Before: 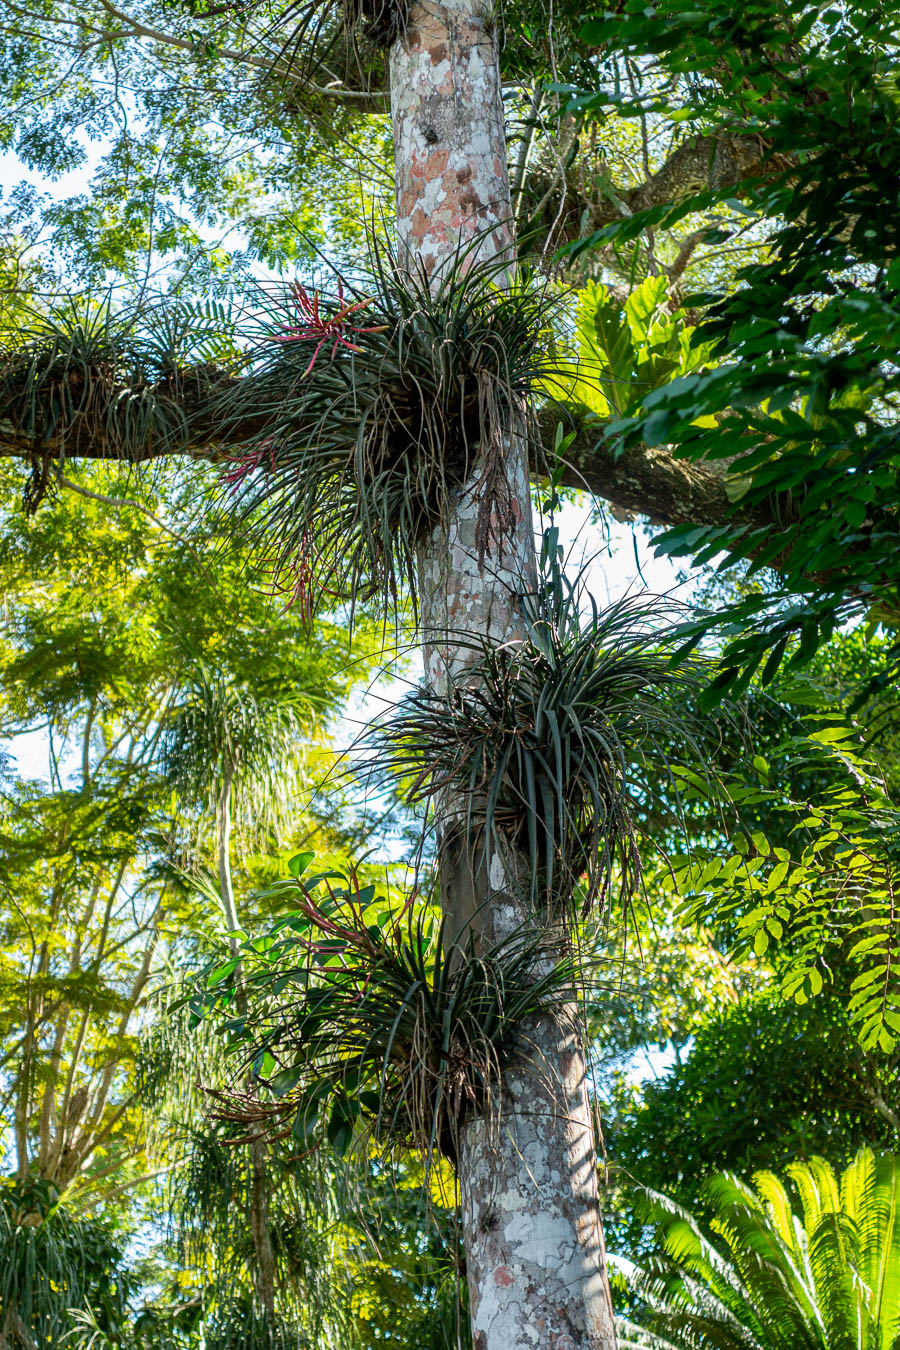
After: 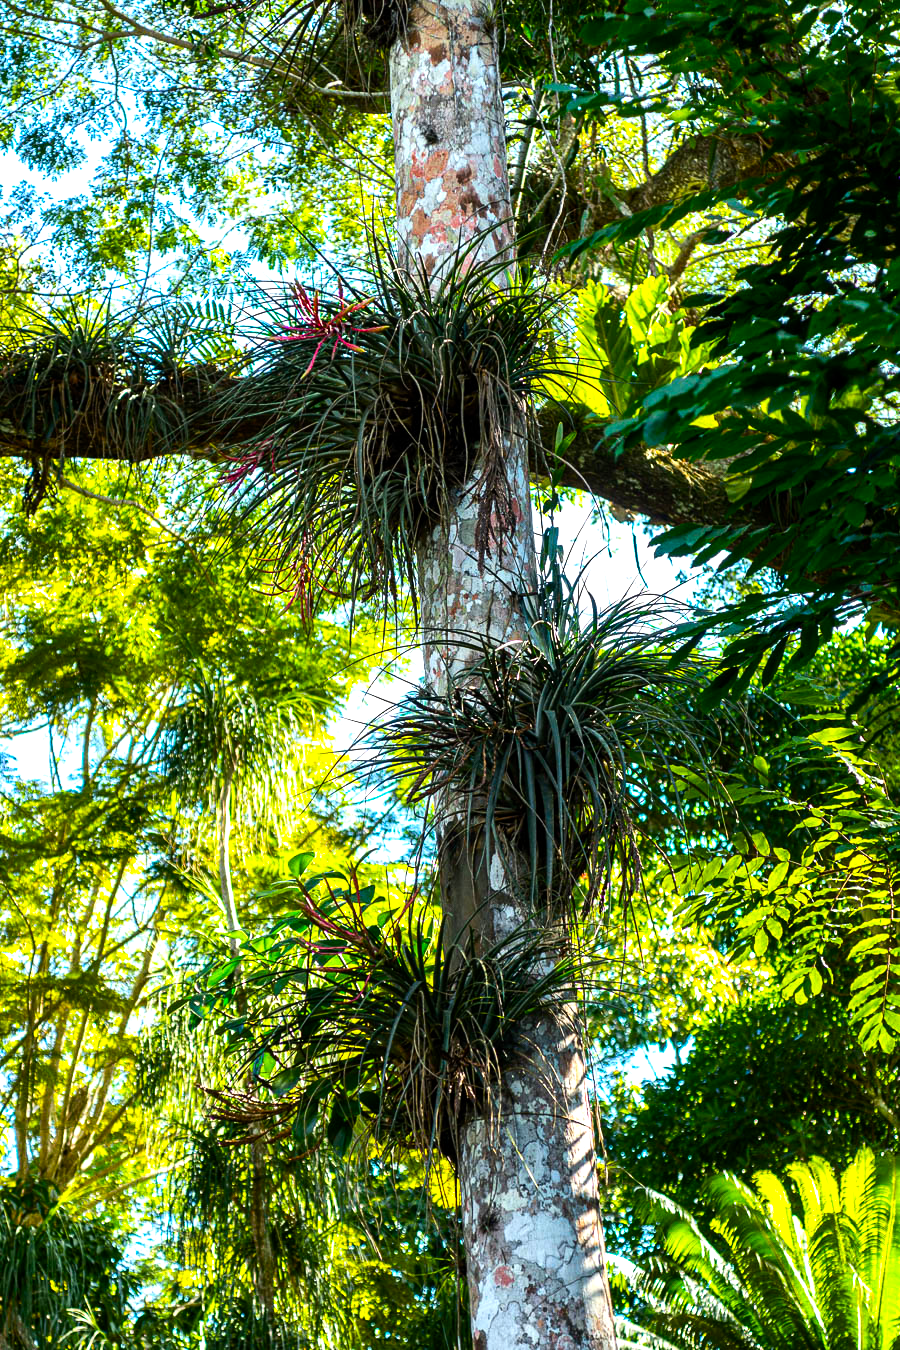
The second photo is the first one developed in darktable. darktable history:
color balance rgb: linear chroma grading › global chroma 15%, perceptual saturation grading › global saturation 30%
tone equalizer: -8 EV -0.75 EV, -7 EV -0.7 EV, -6 EV -0.6 EV, -5 EV -0.4 EV, -3 EV 0.4 EV, -2 EV 0.6 EV, -1 EV 0.7 EV, +0 EV 0.75 EV, edges refinement/feathering 500, mask exposure compensation -1.57 EV, preserve details no
